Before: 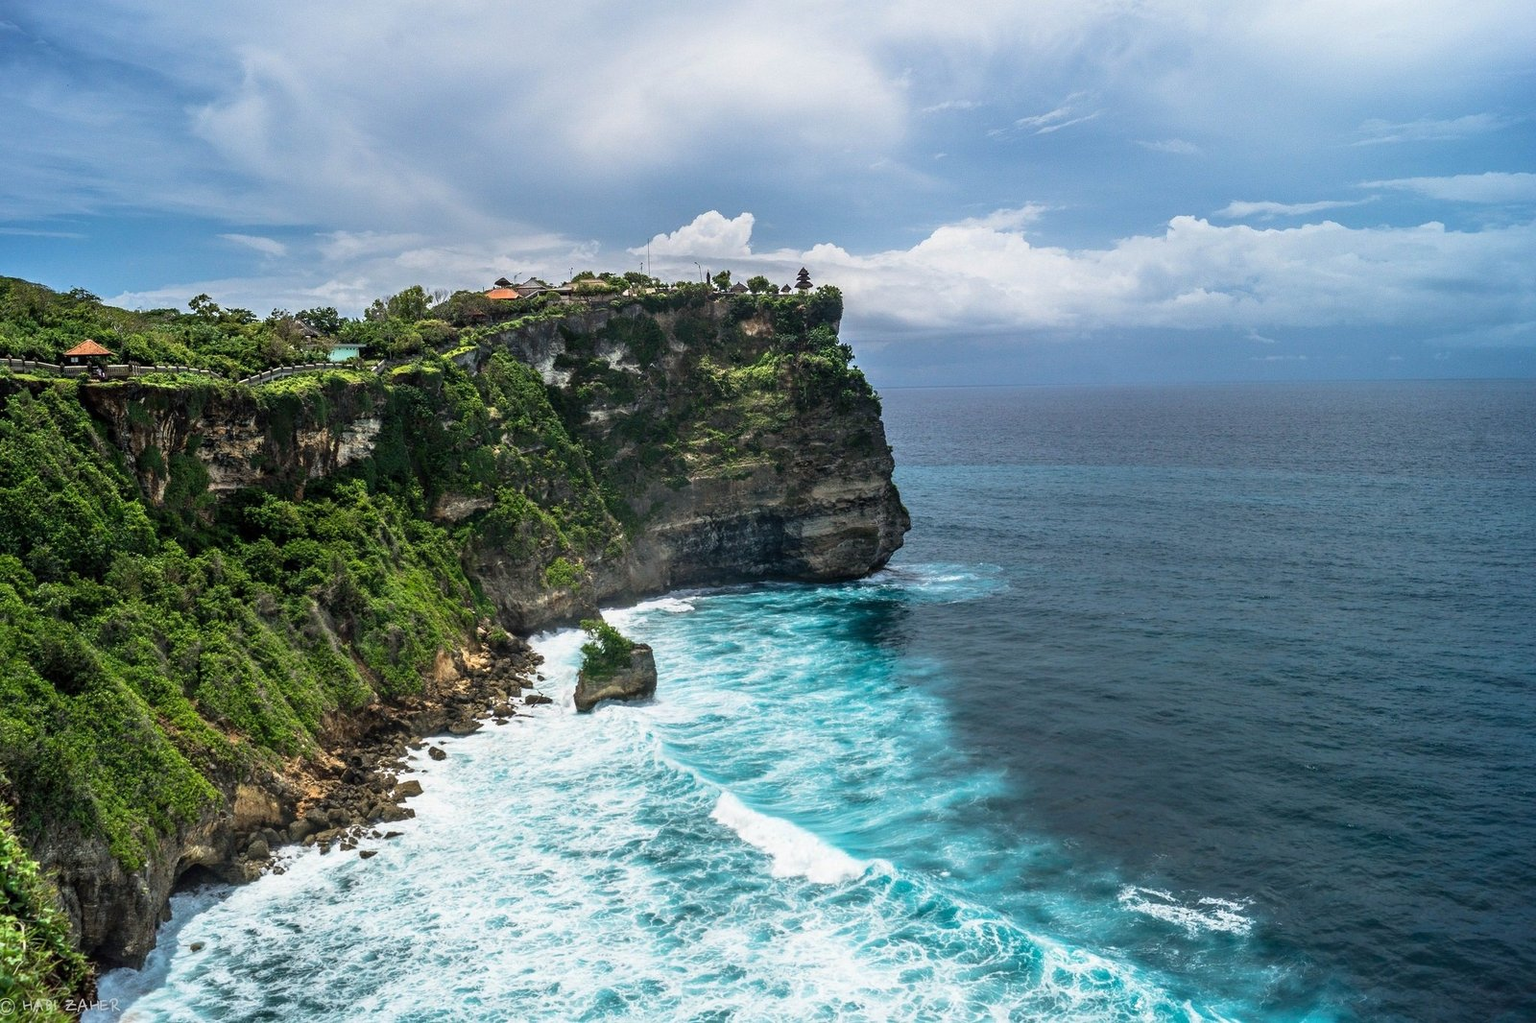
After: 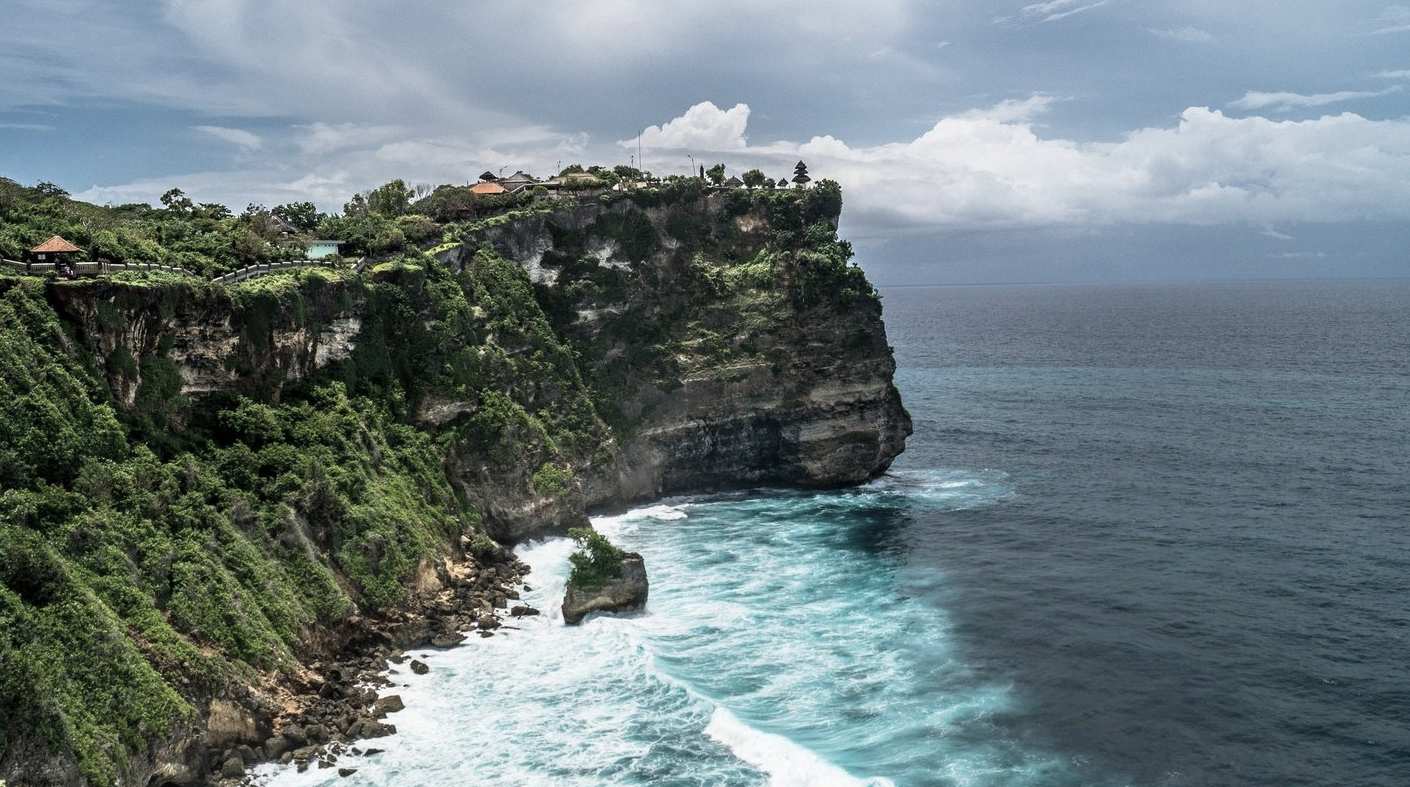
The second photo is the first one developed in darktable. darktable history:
contrast brightness saturation: contrast 0.097, saturation -0.379
crop and rotate: left 2.28%, top 11.12%, right 9.558%, bottom 15.012%
